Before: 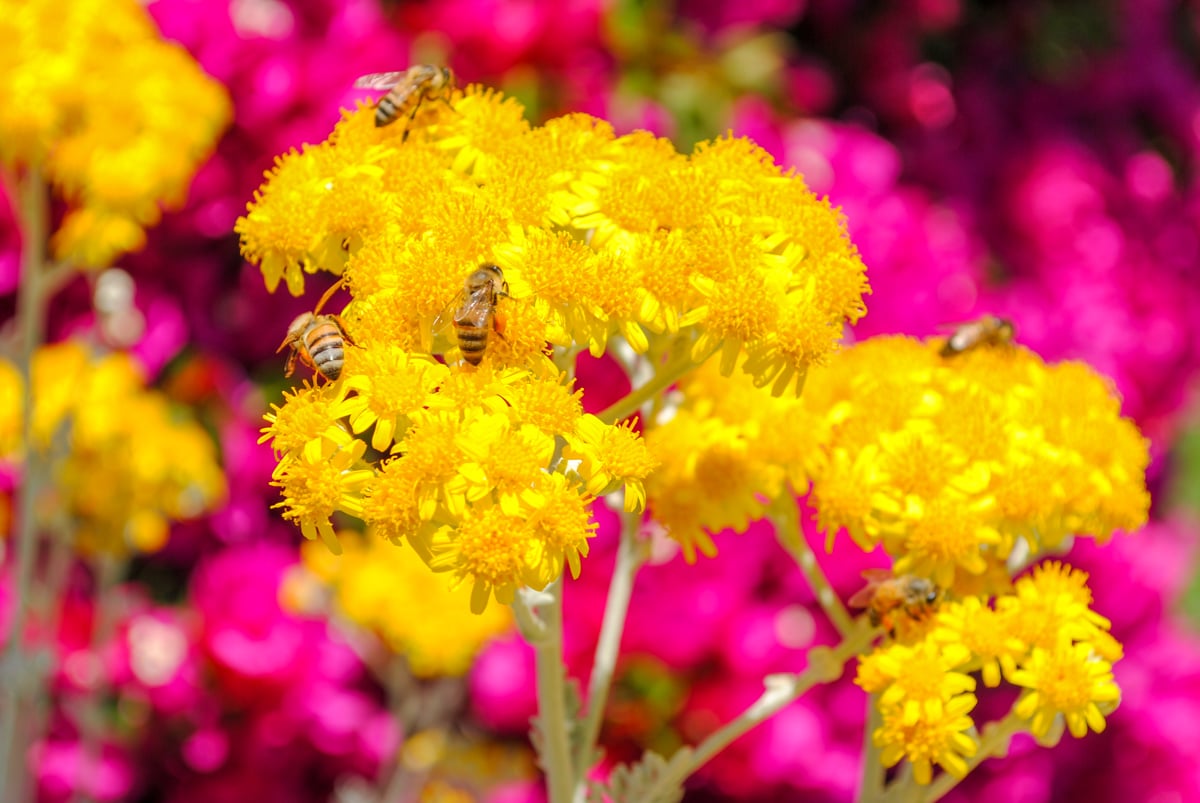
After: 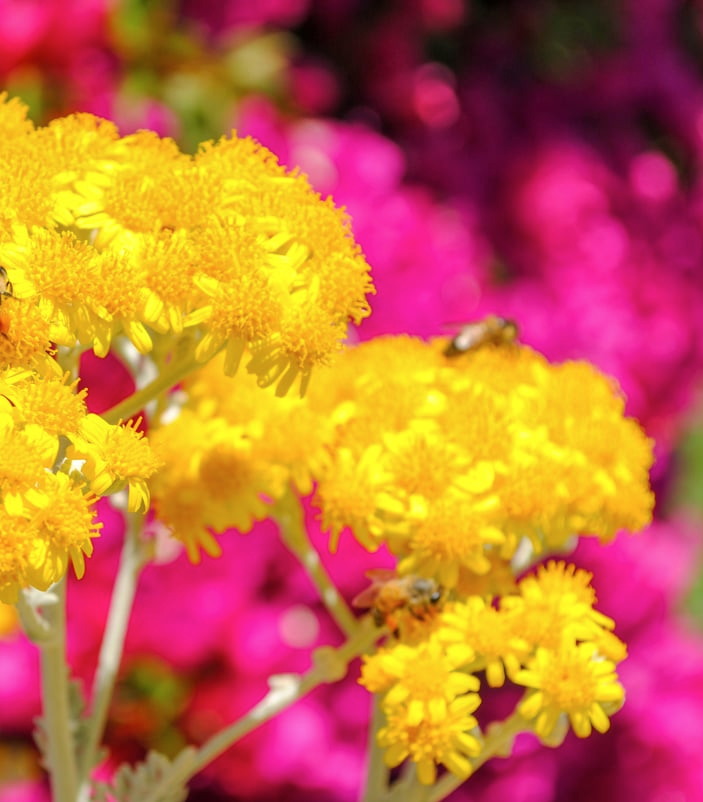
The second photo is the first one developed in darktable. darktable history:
crop: left 41.402%
contrast brightness saturation: saturation -0.05
